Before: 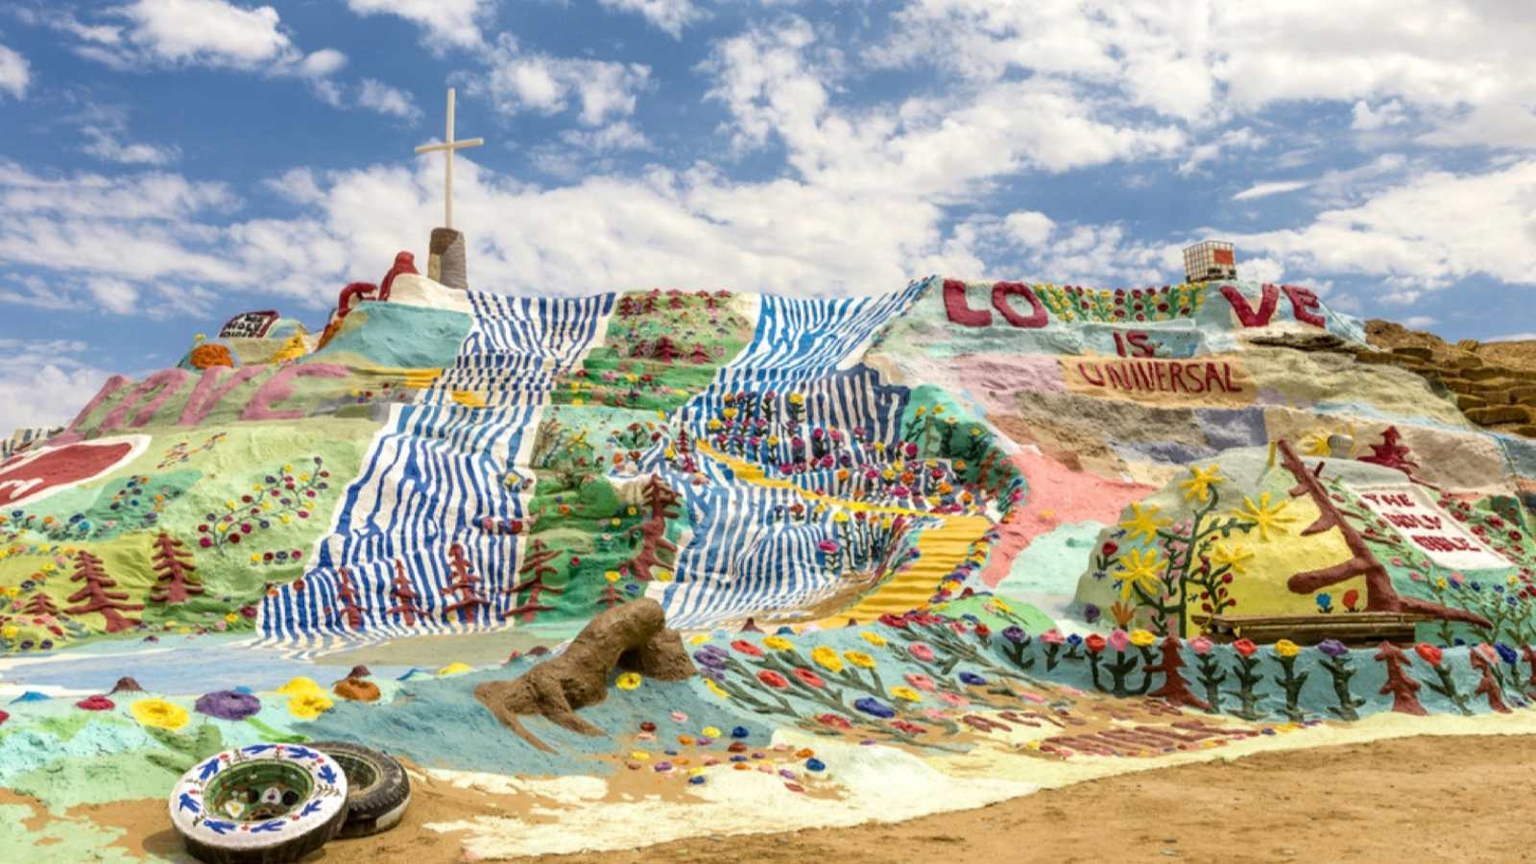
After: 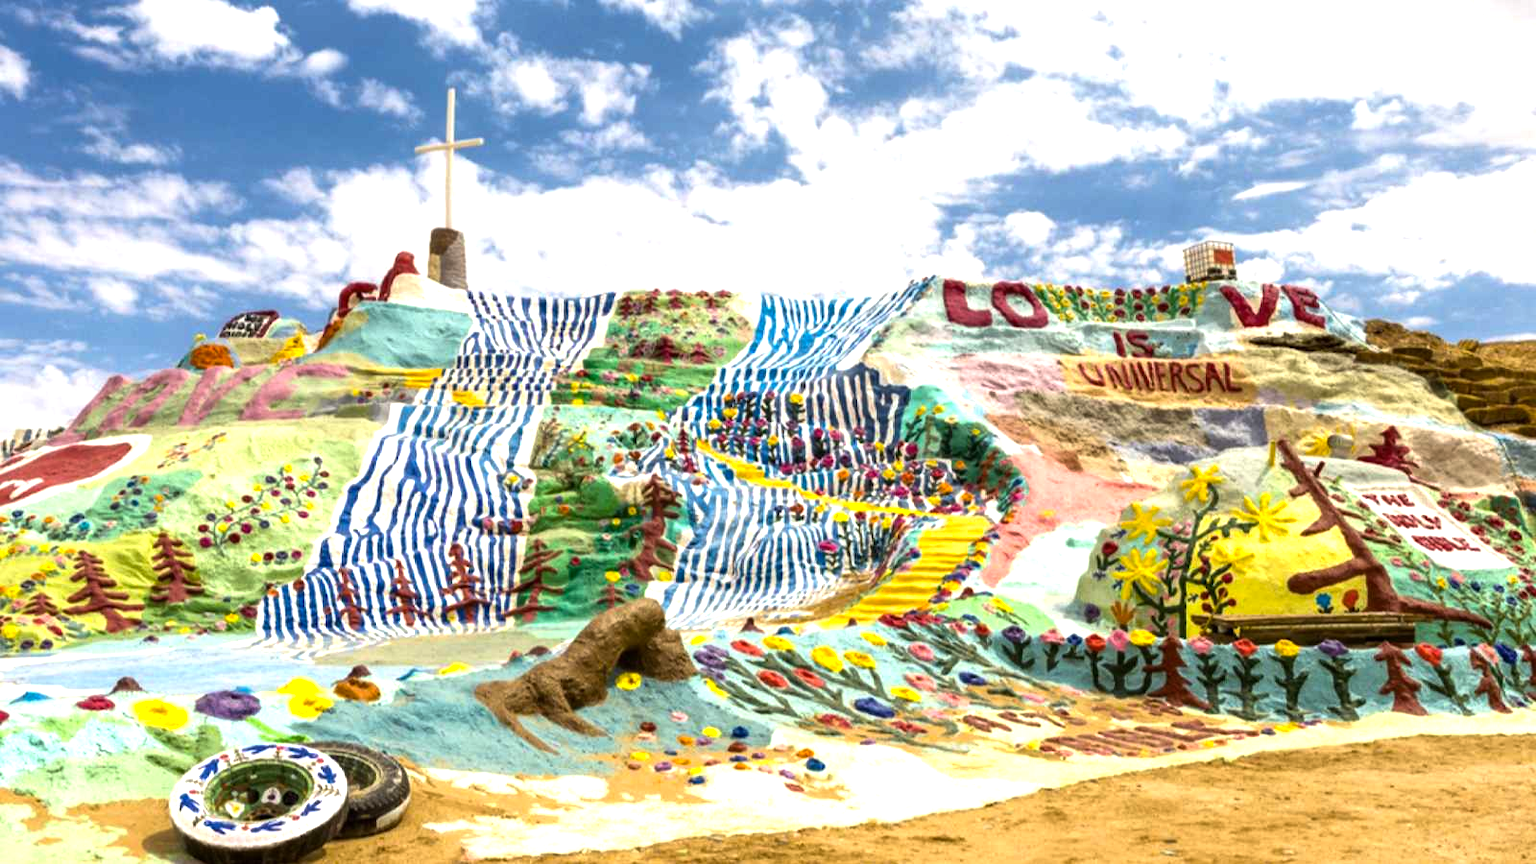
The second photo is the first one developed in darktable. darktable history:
color balance rgb: linear chroma grading › global chroma 14.503%, perceptual saturation grading › global saturation -0.264%, perceptual brilliance grading › global brilliance 20.994%, perceptual brilliance grading › shadows -34.858%
